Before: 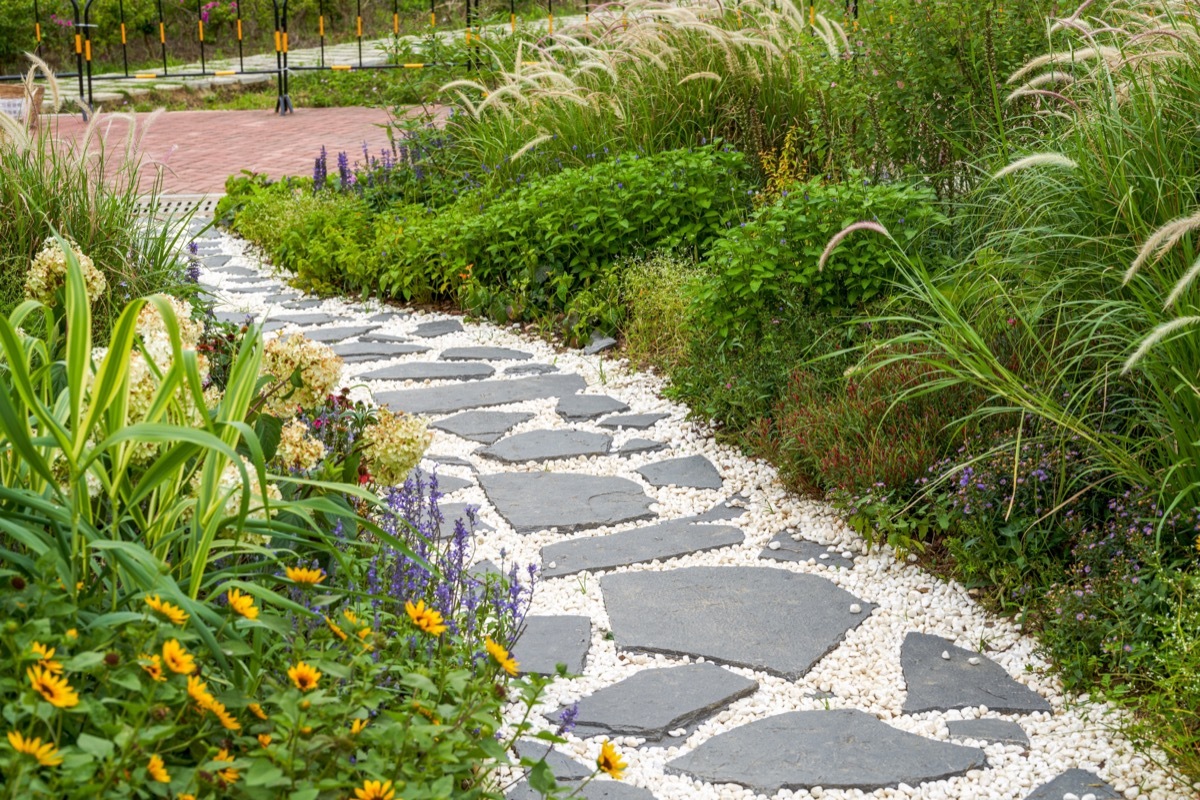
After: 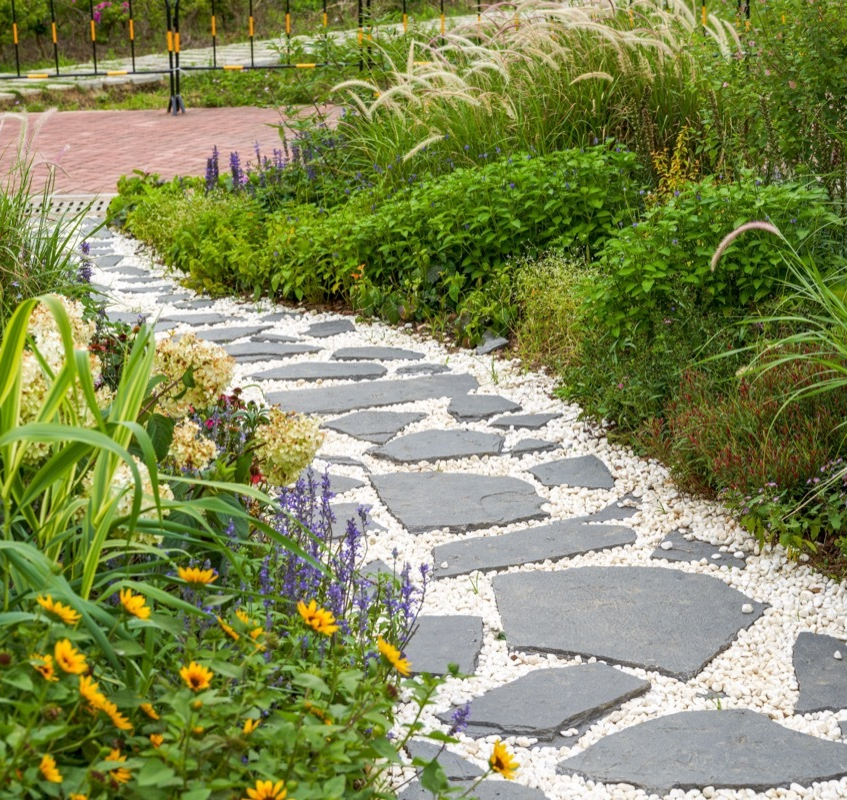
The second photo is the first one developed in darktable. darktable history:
crop and rotate: left 9.019%, right 20.388%
